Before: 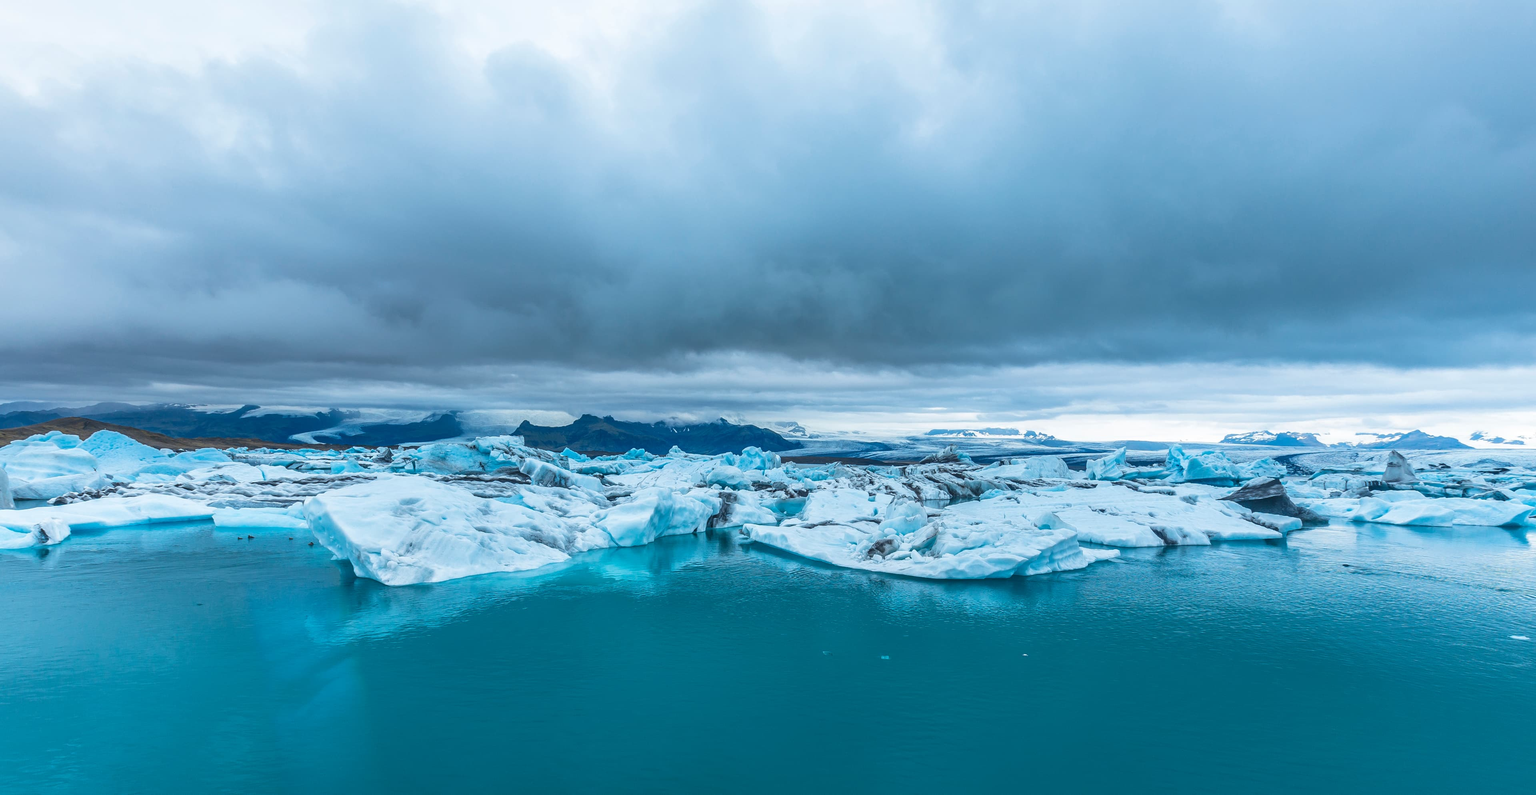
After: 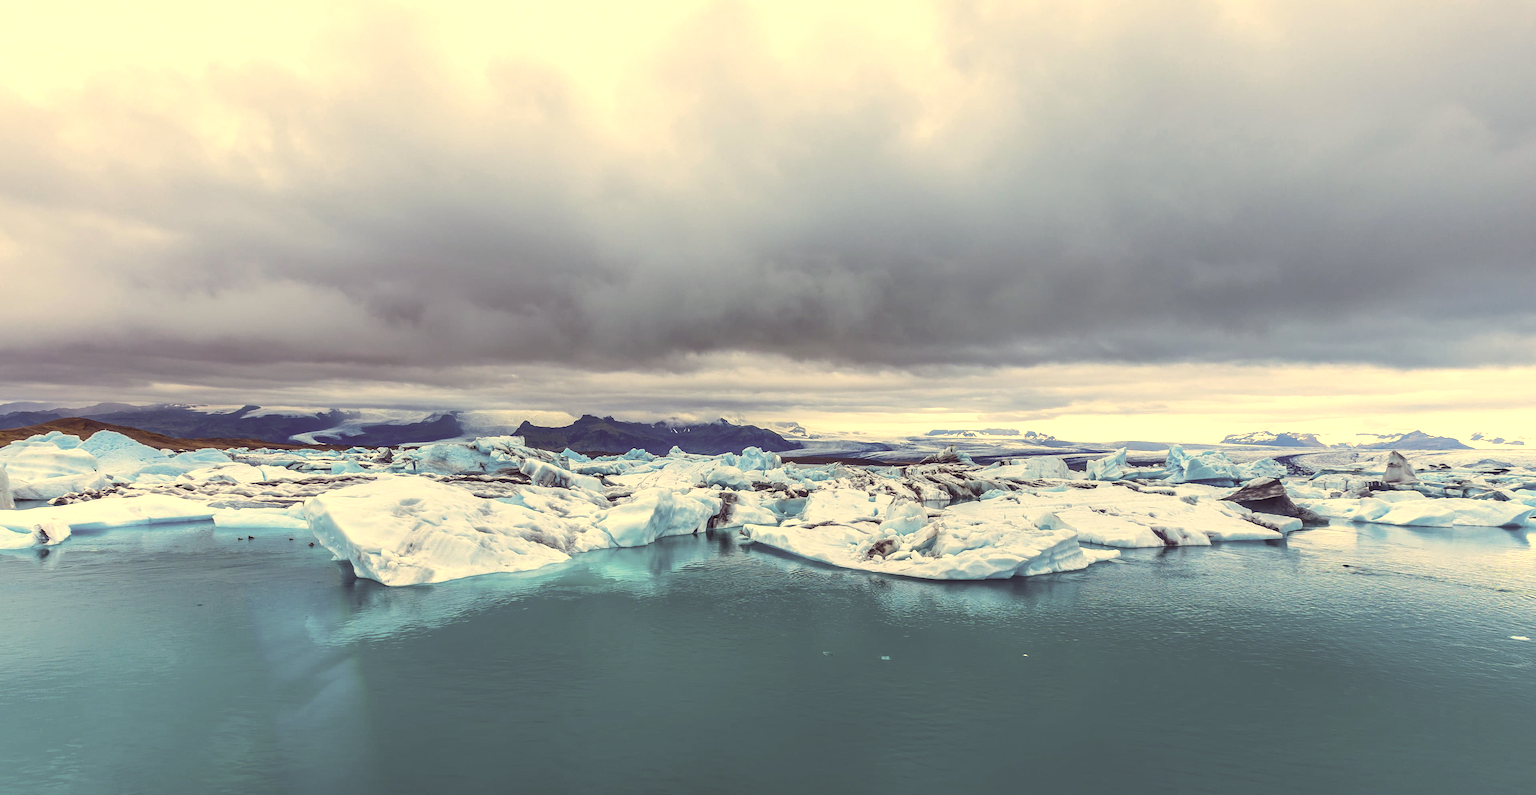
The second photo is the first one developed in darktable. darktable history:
color correction: highlights a* 10.12, highlights b* 39.04, shadows a* 14.62, shadows b* 3.37
tone equalizer: -8 EV -0.417 EV, -7 EV -0.389 EV, -6 EV -0.333 EV, -5 EV -0.222 EV, -3 EV 0.222 EV, -2 EV 0.333 EV, -1 EV 0.389 EV, +0 EV 0.417 EV, edges refinement/feathering 500, mask exposure compensation -1.57 EV, preserve details no
